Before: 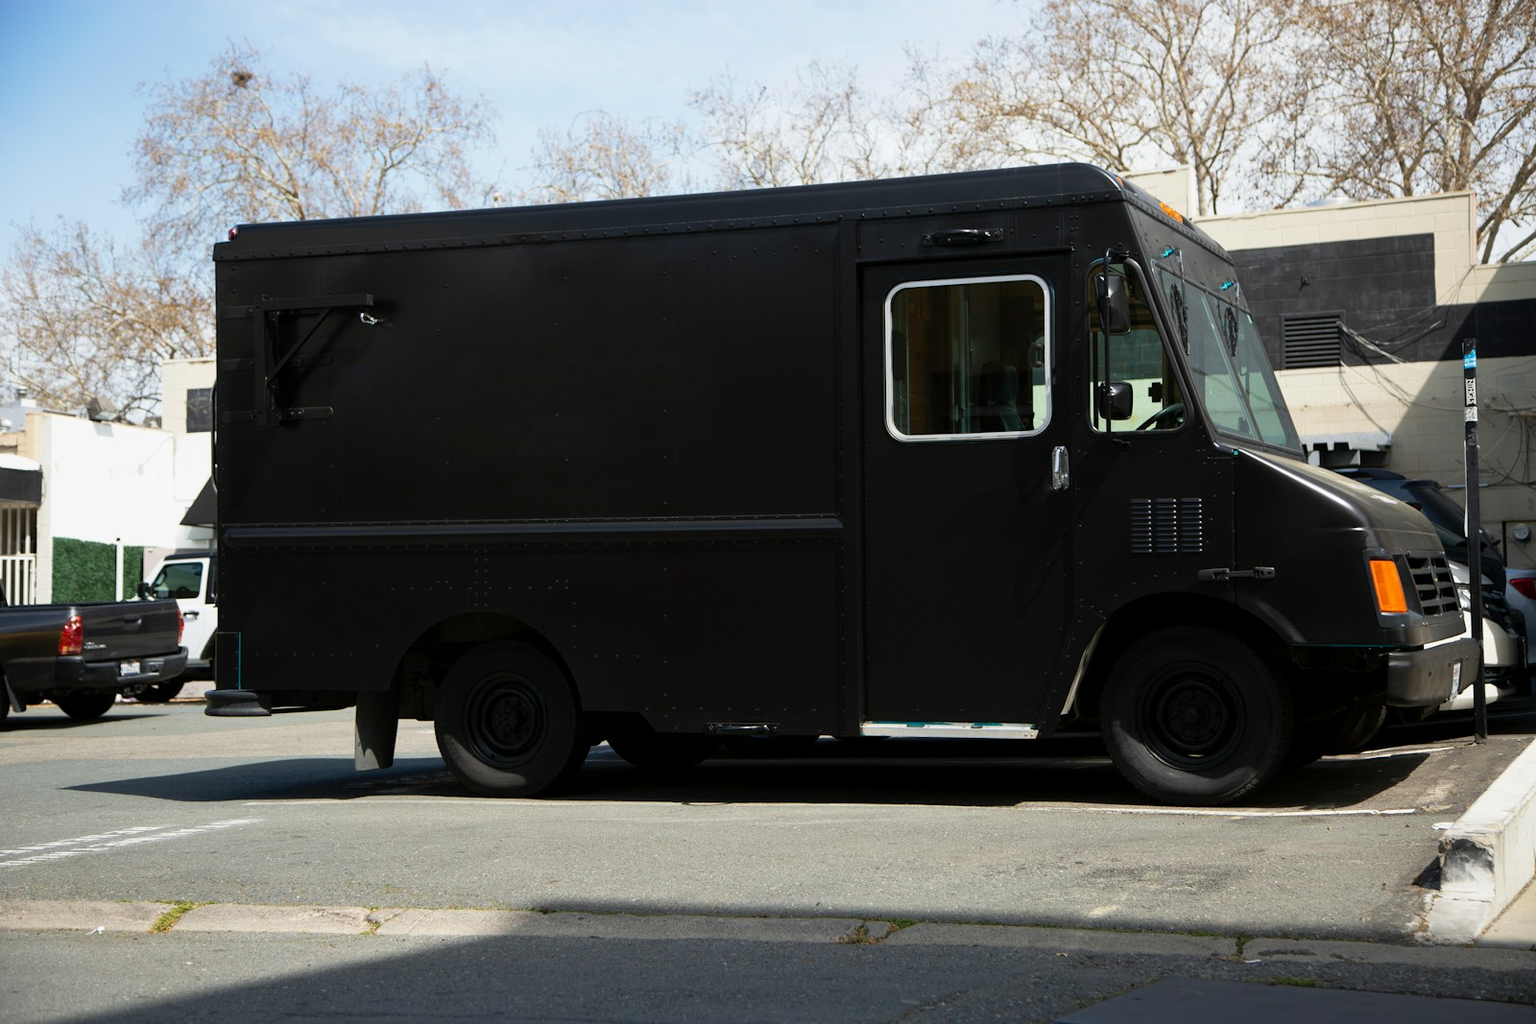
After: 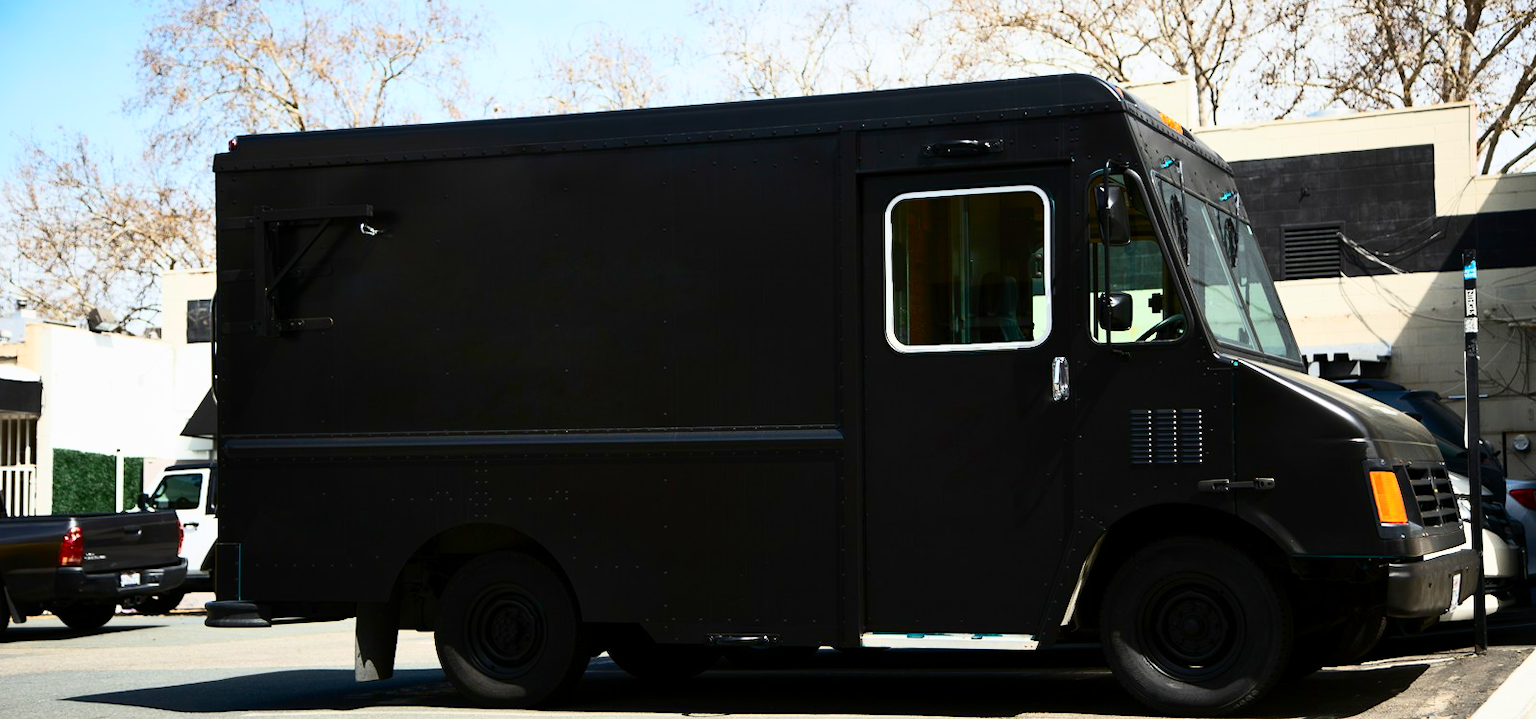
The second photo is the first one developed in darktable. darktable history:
crop and rotate: top 8.751%, bottom 20.964%
shadows and highlights: shadows color adjustment 98.01%, highlights color adjustment 58.38%, low approximation 0.01, soften with gaussian
contrast brightness saturation: contrast 0.409, brightness 0.109, saturation 0.209
exposure: exposure -0.051 EV, compensate exposure bias true, compensate highlight preservation false
